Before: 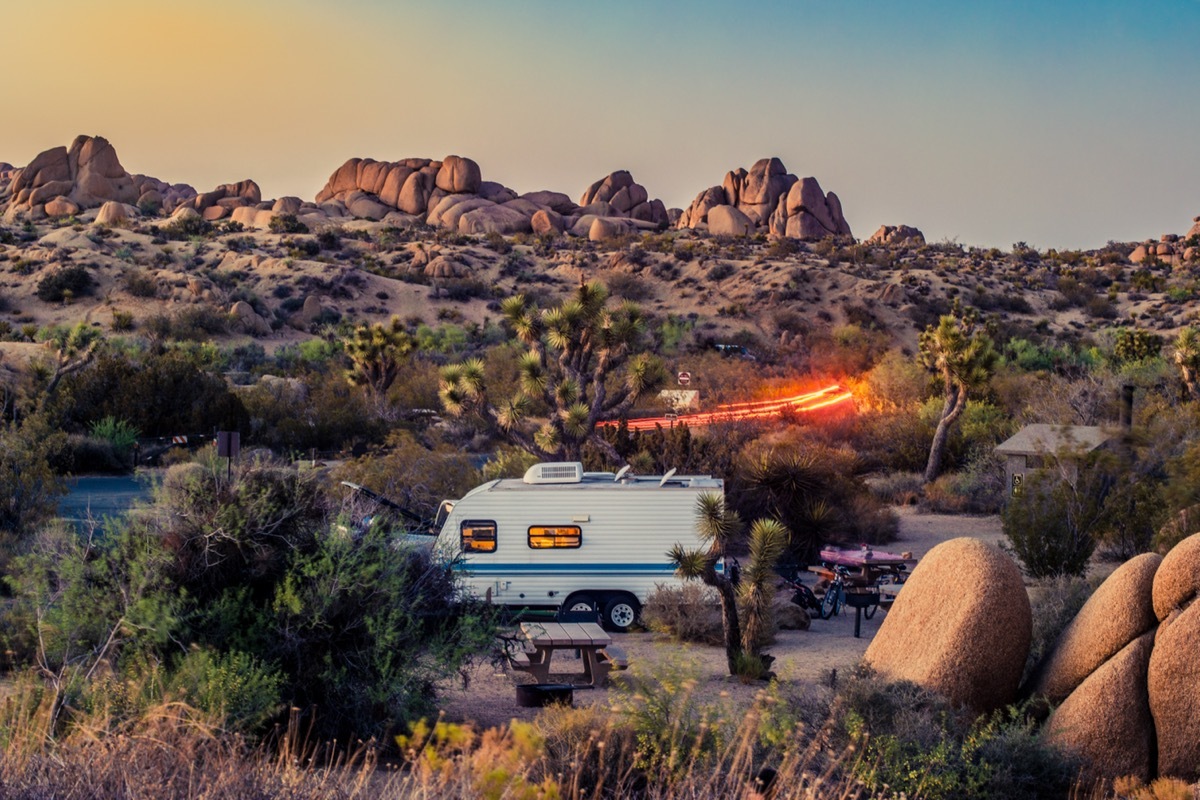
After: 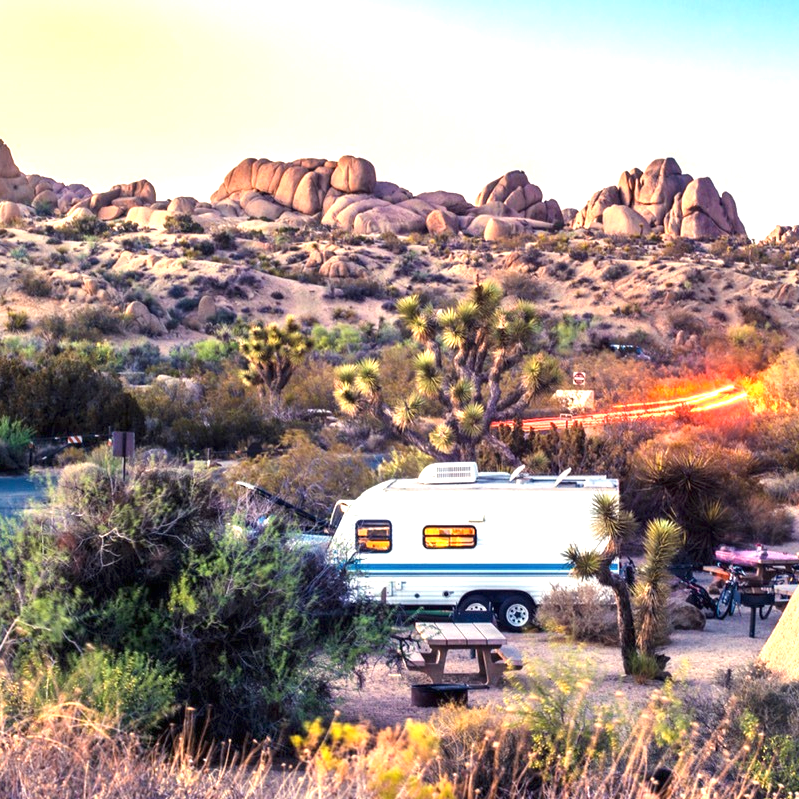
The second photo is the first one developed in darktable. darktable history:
crop and rotate: left 8.786%, right 24.548%
exposure: black level correction 0, exposure 1.625 EV, compensate exposure bias true, compensate highlight preservation false
